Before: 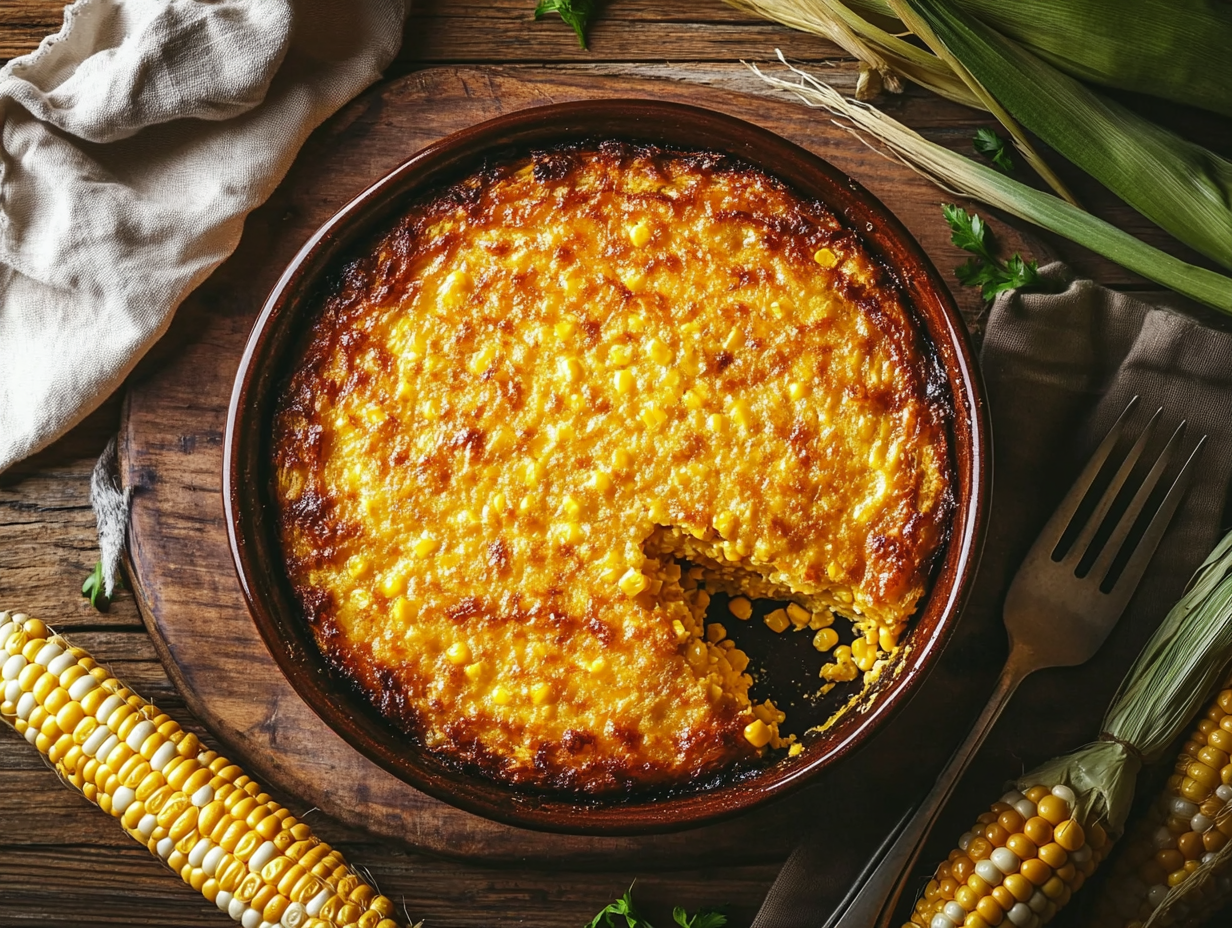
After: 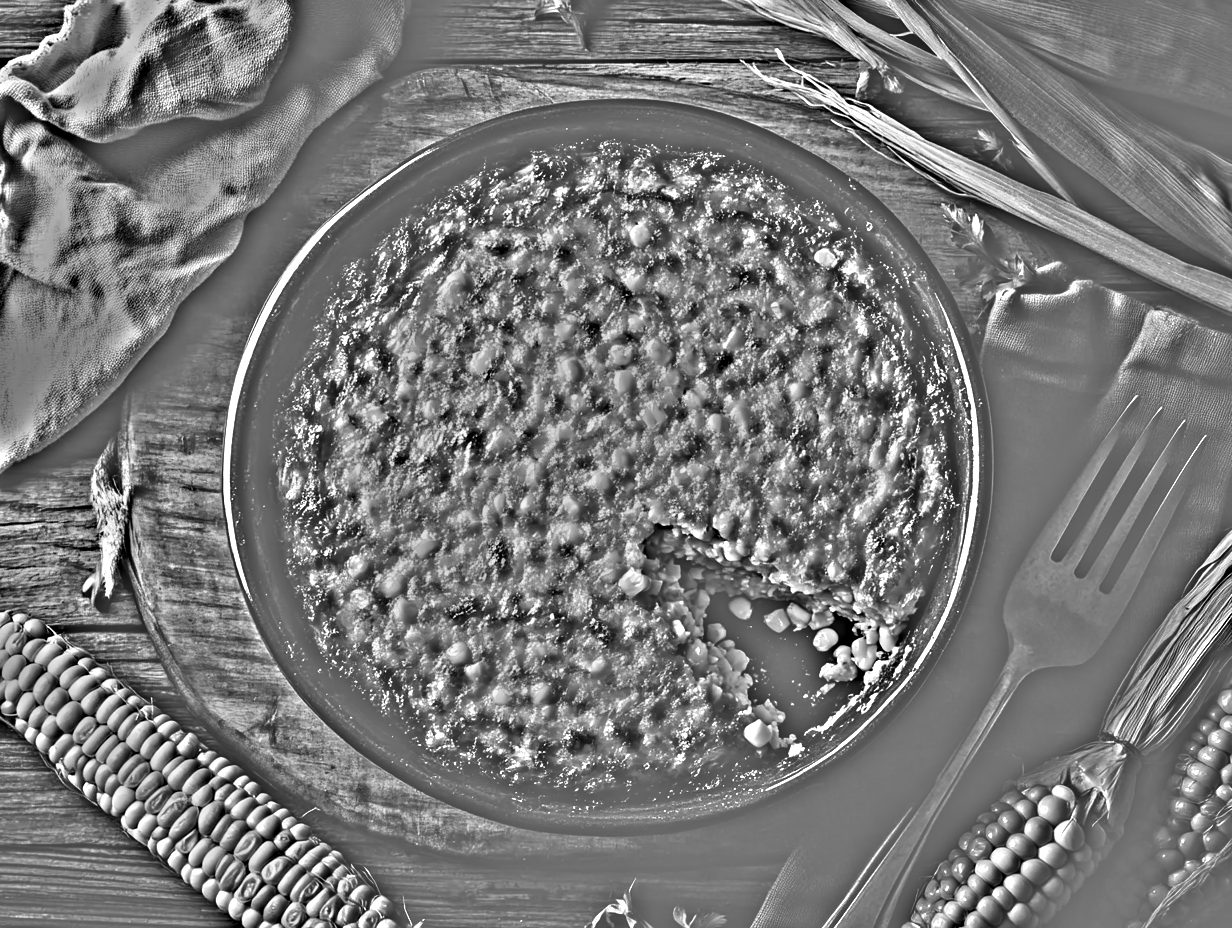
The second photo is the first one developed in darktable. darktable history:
highpass: sharpness 49.79%, contrast boost 49.79%
exposure: black level correction -0.028, compensate highlight preservation false
color correction: saturation 0.8
